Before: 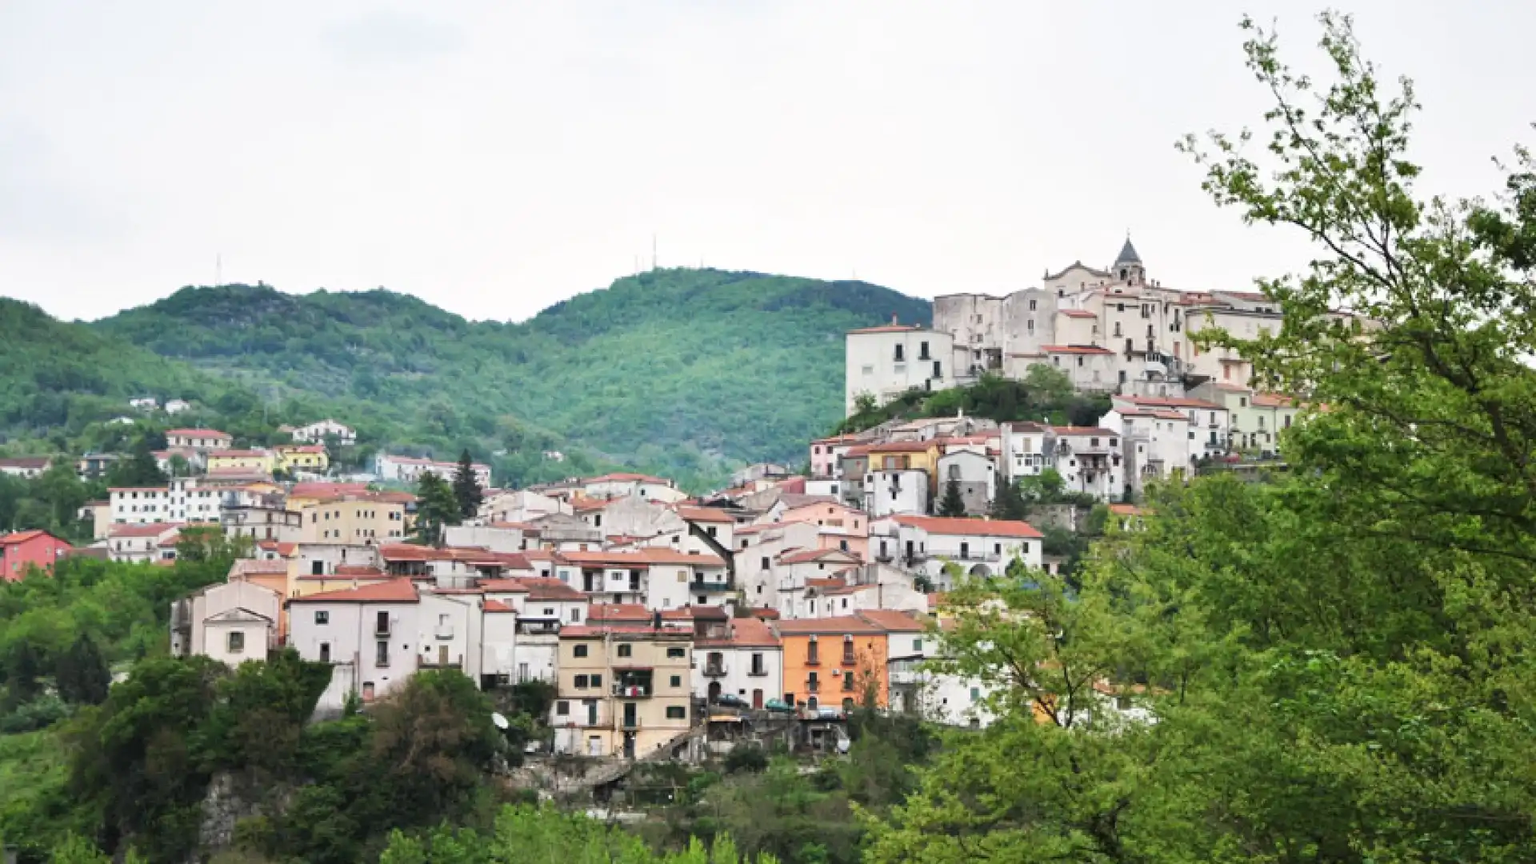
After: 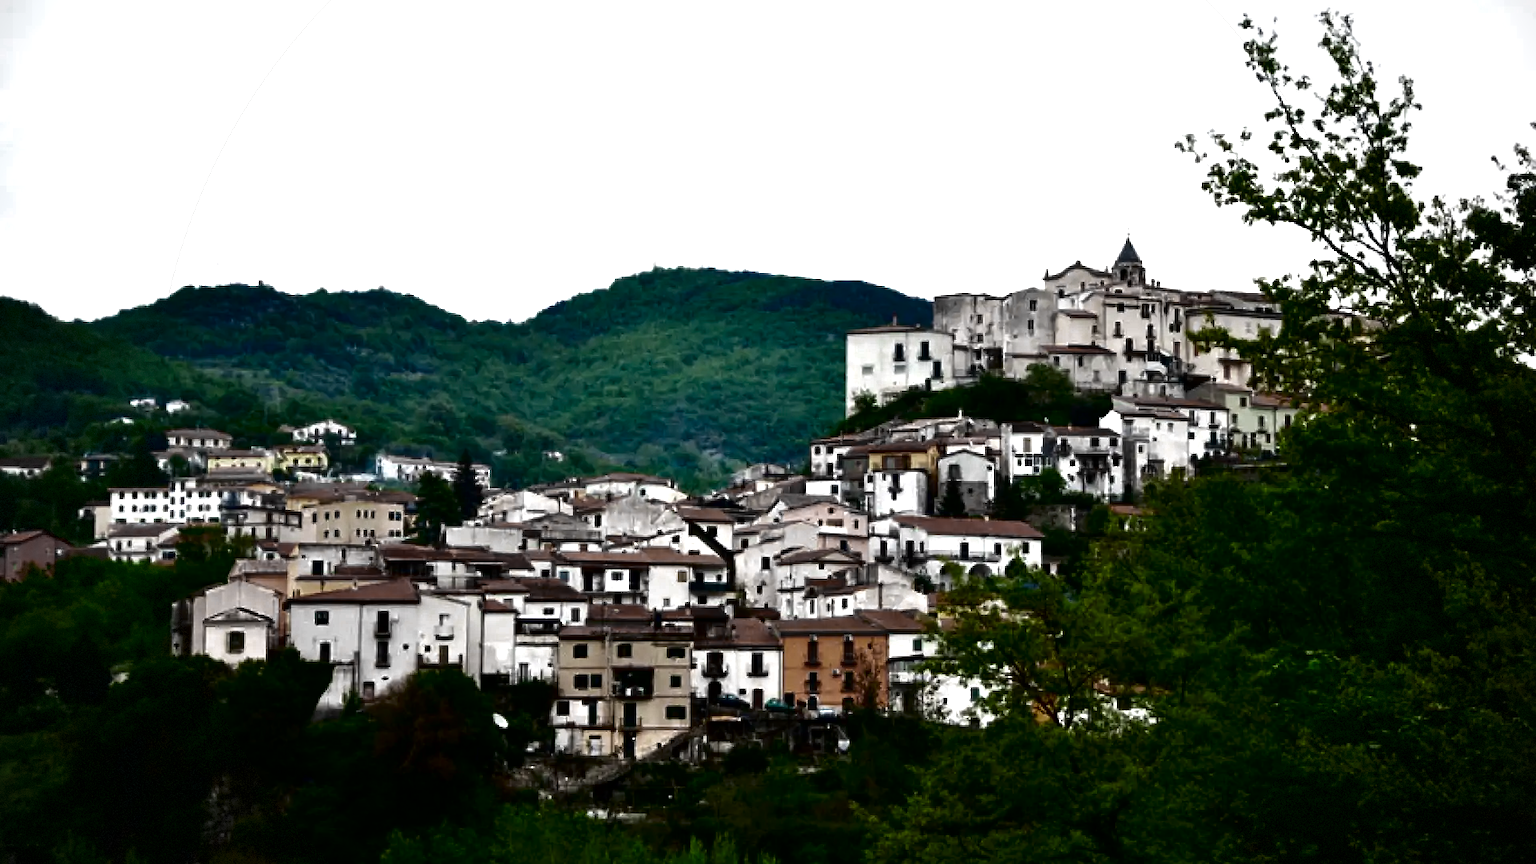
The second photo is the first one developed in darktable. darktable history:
contrast brightness saturation: brightness -1, saturation 1
vignetting: dithering 8-bit output, unbound false
color zones: curves: ch0 [(0, 0.487) (0.241, 0.395) (0.434, 0.373) (0.658, 0.412) (0.838, 0.487)]; ch1 [(0, 0) (0.053, 0.053) (0.211, 0.202) (0.579, 0.259) (0.781, 0.241)]
tone equalizer: -8 EV -0.417 EV, -7 EV -0.389 EV, -6 EV -0.333 EV, -5 EV -0.222 EV, -3 EV 0.222 EV, -2 EV 0.333 EV, -1 EV 0.389 EV, +0 EV 0.417 EV, edges refinement/feathering 500, mask exposure compensation -1.57 EV, preserve details no
